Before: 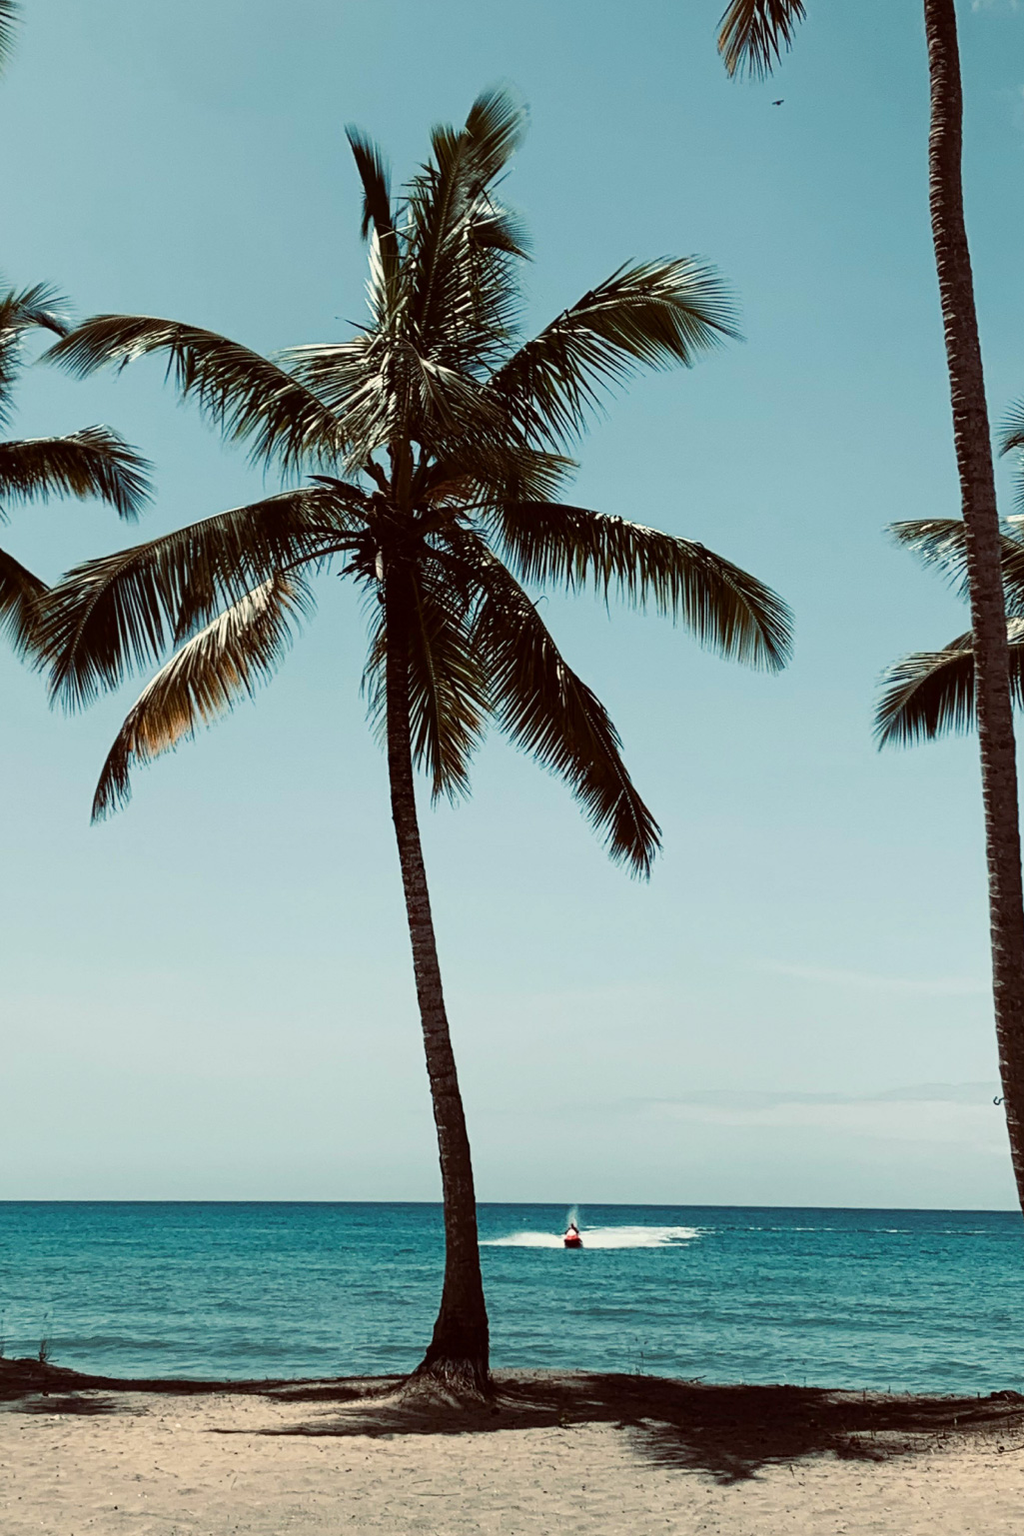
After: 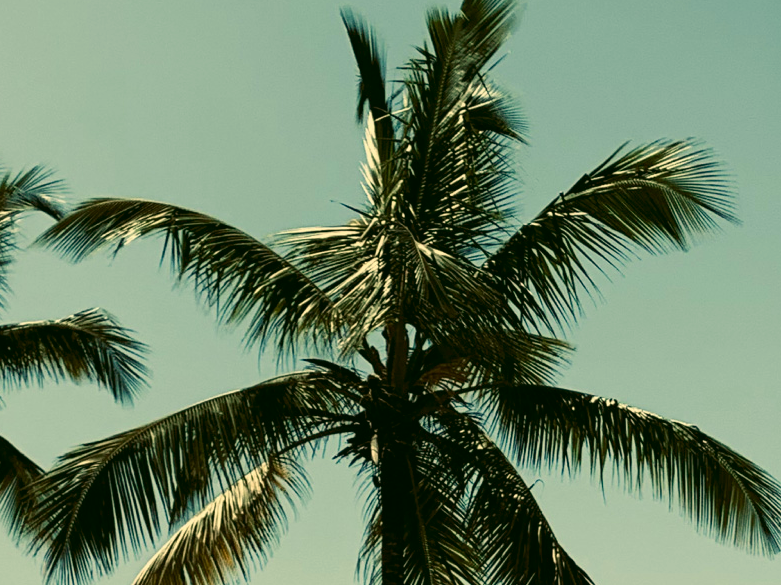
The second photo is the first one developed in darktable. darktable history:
crop: left 0.579%, top 7.627%, right 23.167%, bottom 54.275%
color correction: highlights a* 5.3, highlights b* 24.26, shadows a* -15.58, shadows b* 4.02
